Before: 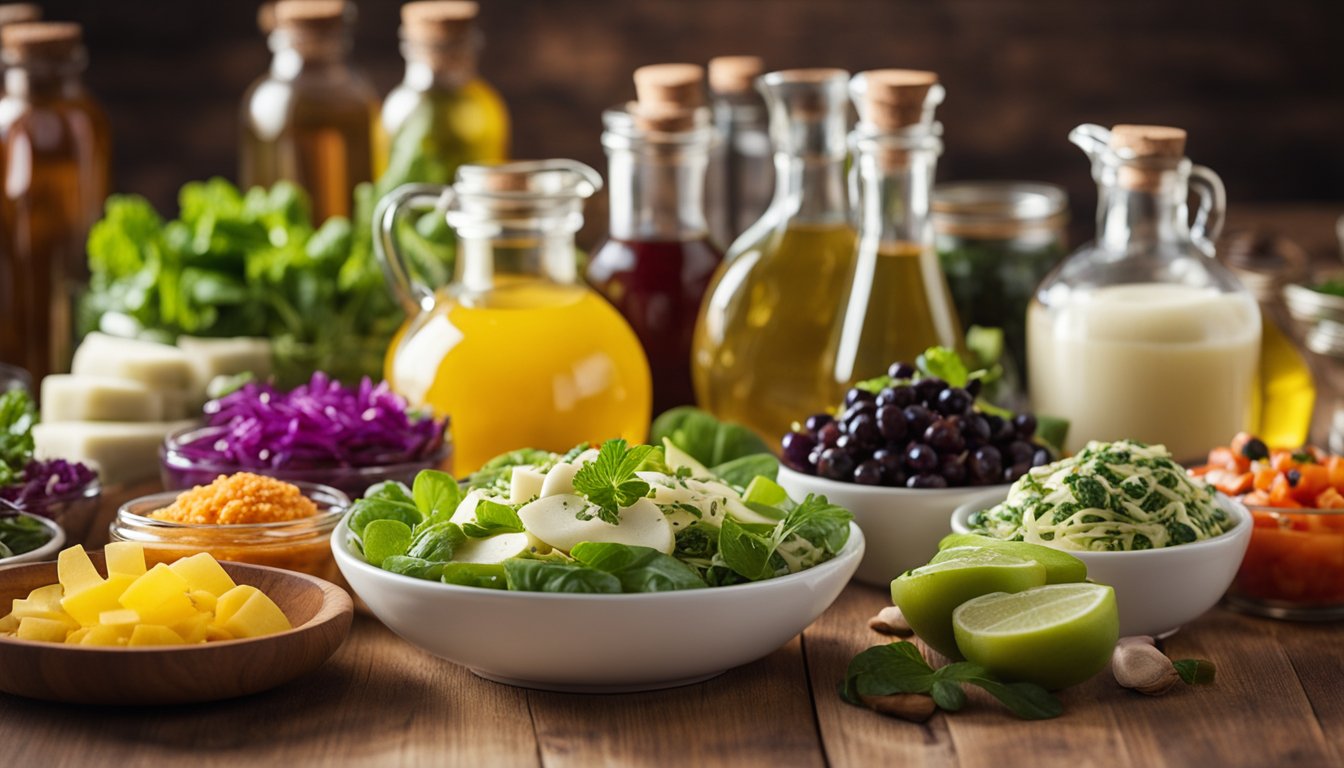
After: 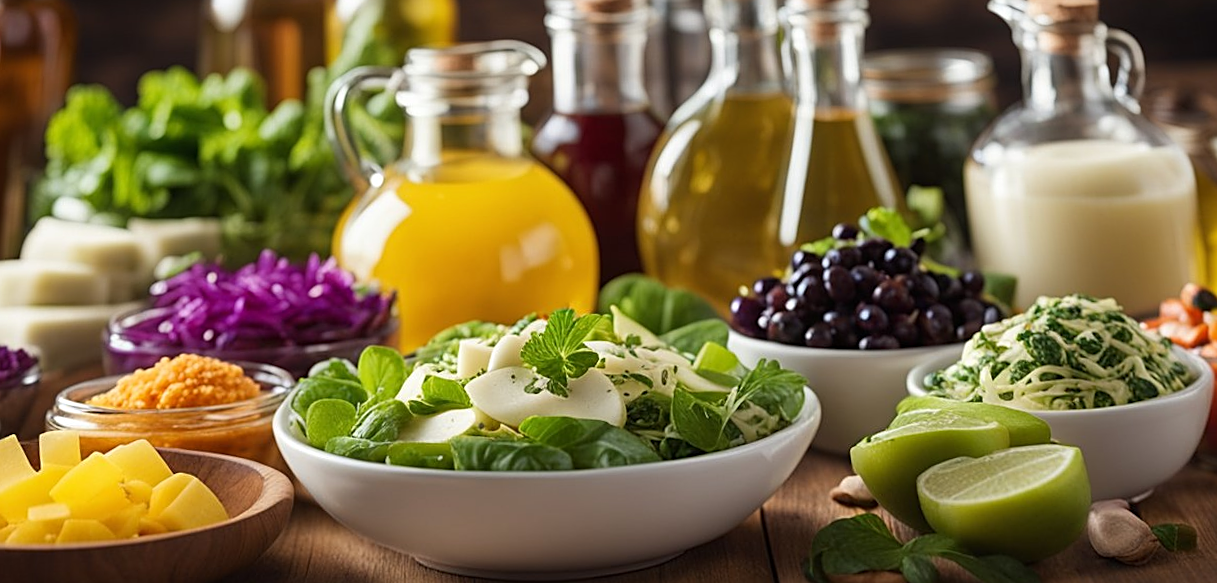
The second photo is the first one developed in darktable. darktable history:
crop and rotate: left 1.814%, top 12.818%, right 0.25%, bottom 9.225%
rotate and perspective: rotation -1.68°, lens shift (vertical) -0.146, crop left 0.049, crop right 0.912, crop top 0.032, crop bottom 0.96
tone equalizer: on, module defaults
sharpen: on, module defaults
